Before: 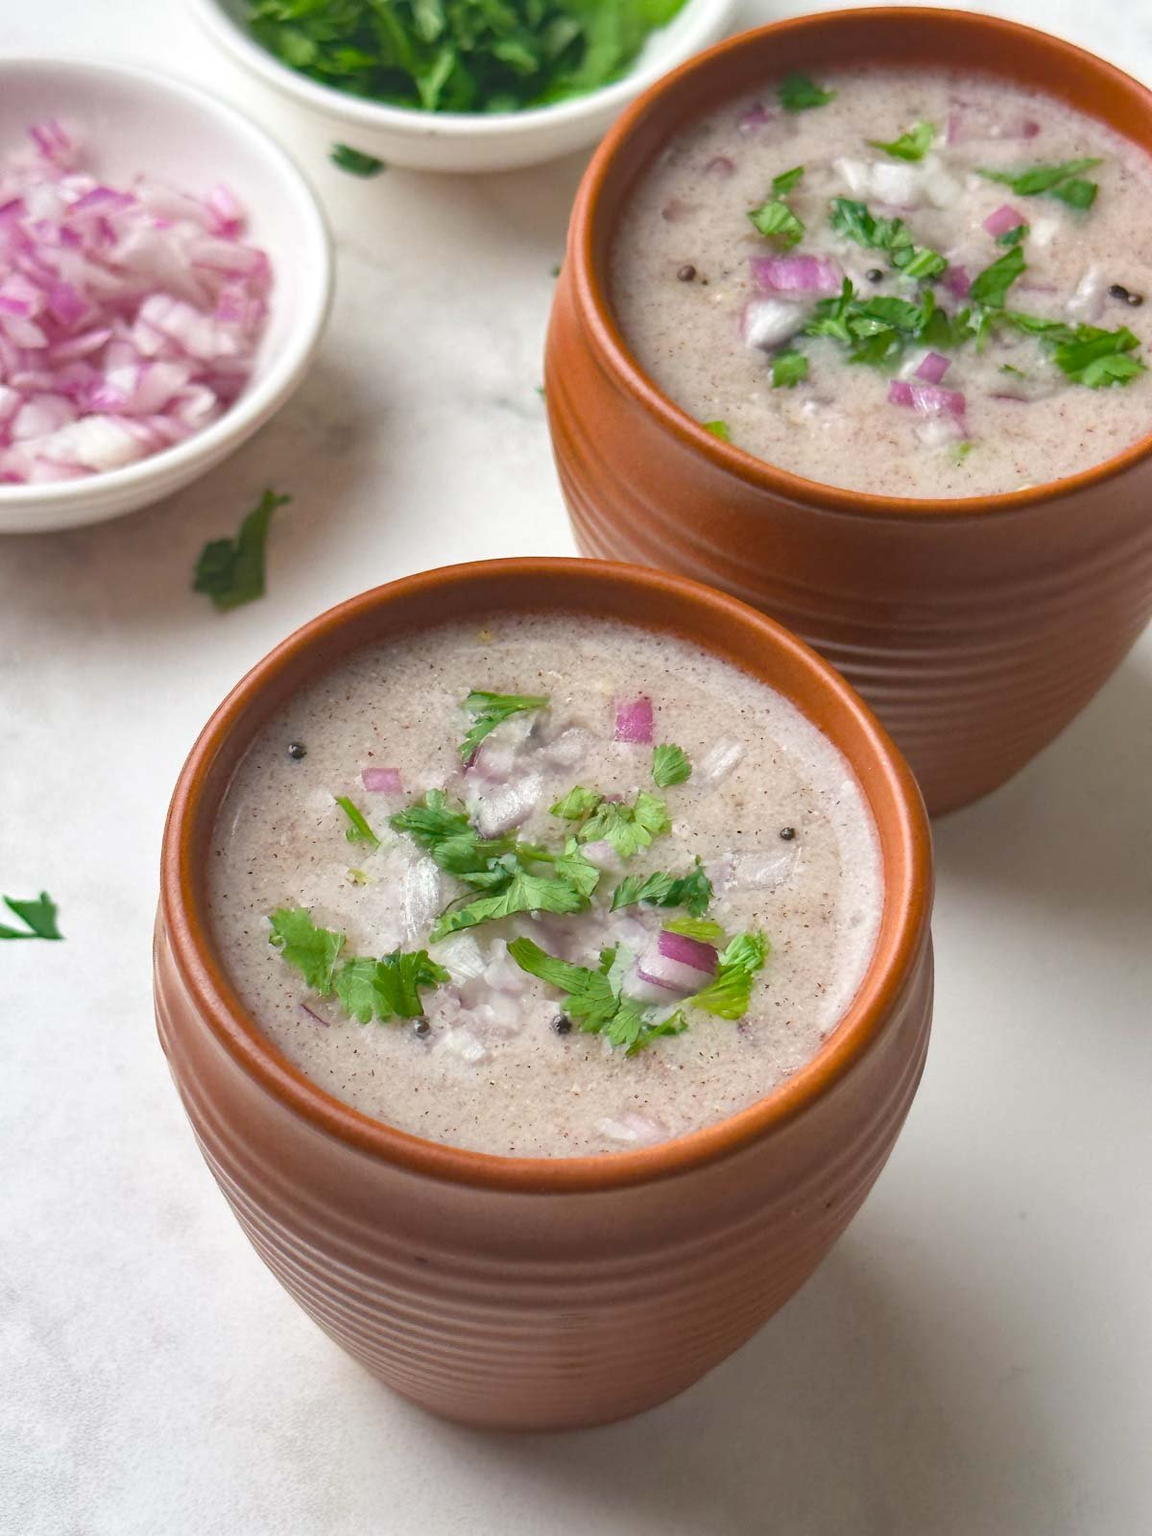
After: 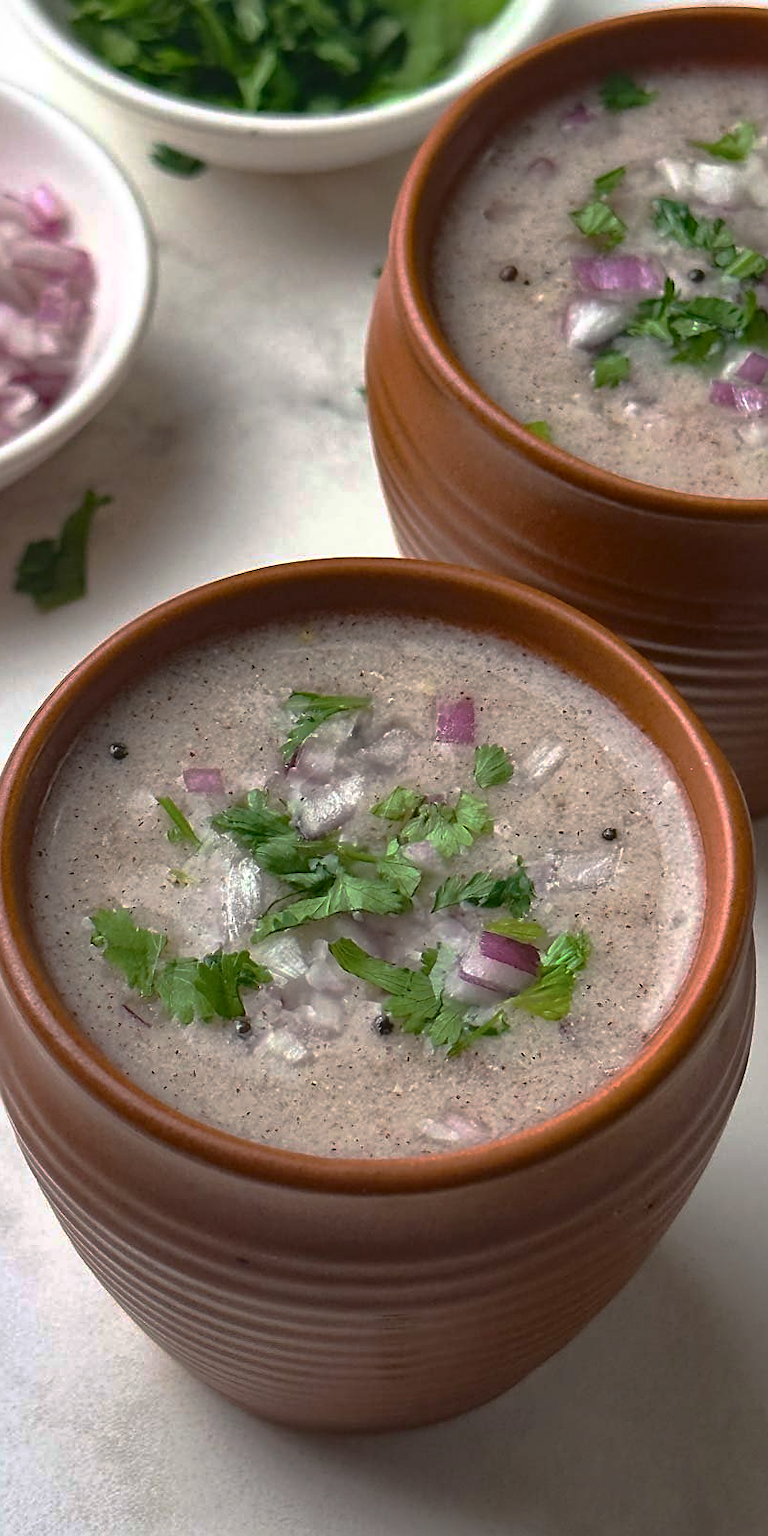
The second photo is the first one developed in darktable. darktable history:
crop and rotate: left 15.505%, right 17.768%
base curve: curves: ch0 [(0, 0) (0.826, 0.587) (1, 1)], preserve colors none
sharpen: on, module defaults
tone curve: curves: ch0 [(0, 0) (0.003, 0.047) (0.011, 0.047) (0.025, 0.047) (0.044, 0.049) (0.069, 0.051) (0.1, 0.062) (0.136, 0.086) (0.177, 0.125) (0.224, 0.178) (0.277, 0.246) (0.335, 0.324) (0.399, 0.407) (0.468, 0.48) (0.543, 0.57) (0.623, 0.675) (0.709, 0.772) (0.801, 0.876) (0.898, 0.963) (1, 1)], color space Lab, independent channels
